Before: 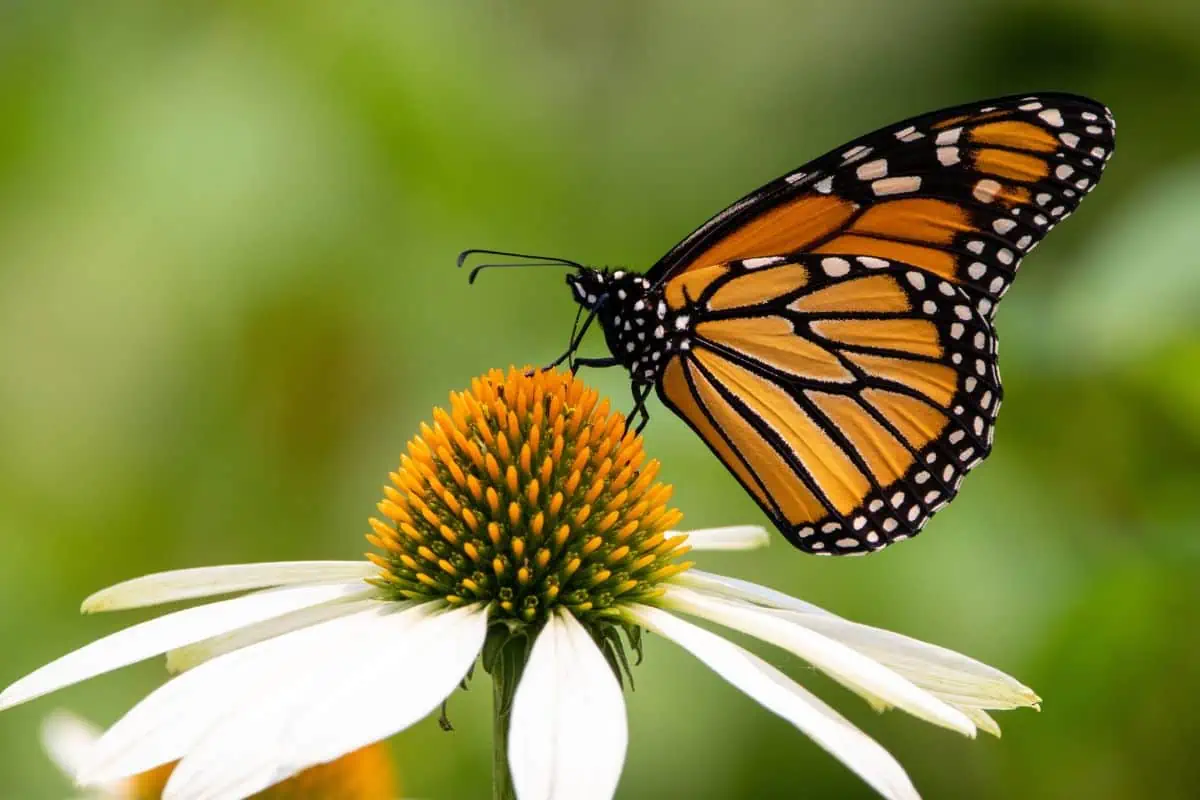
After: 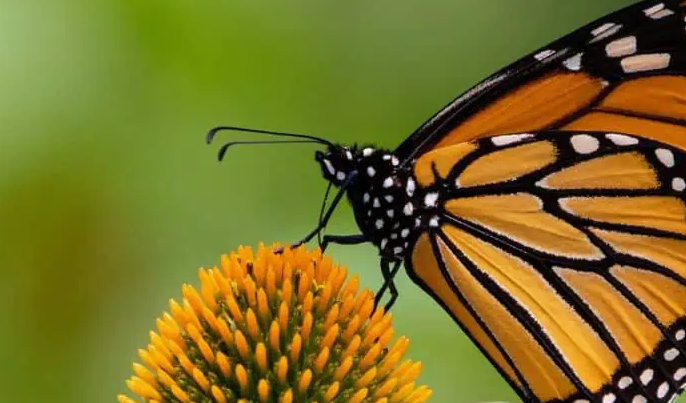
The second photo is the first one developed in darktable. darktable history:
white balance: red 0.976, blue 1.04
crop: left 20.932%, top 15.471%, right 21.848%, bottom 34.081%
